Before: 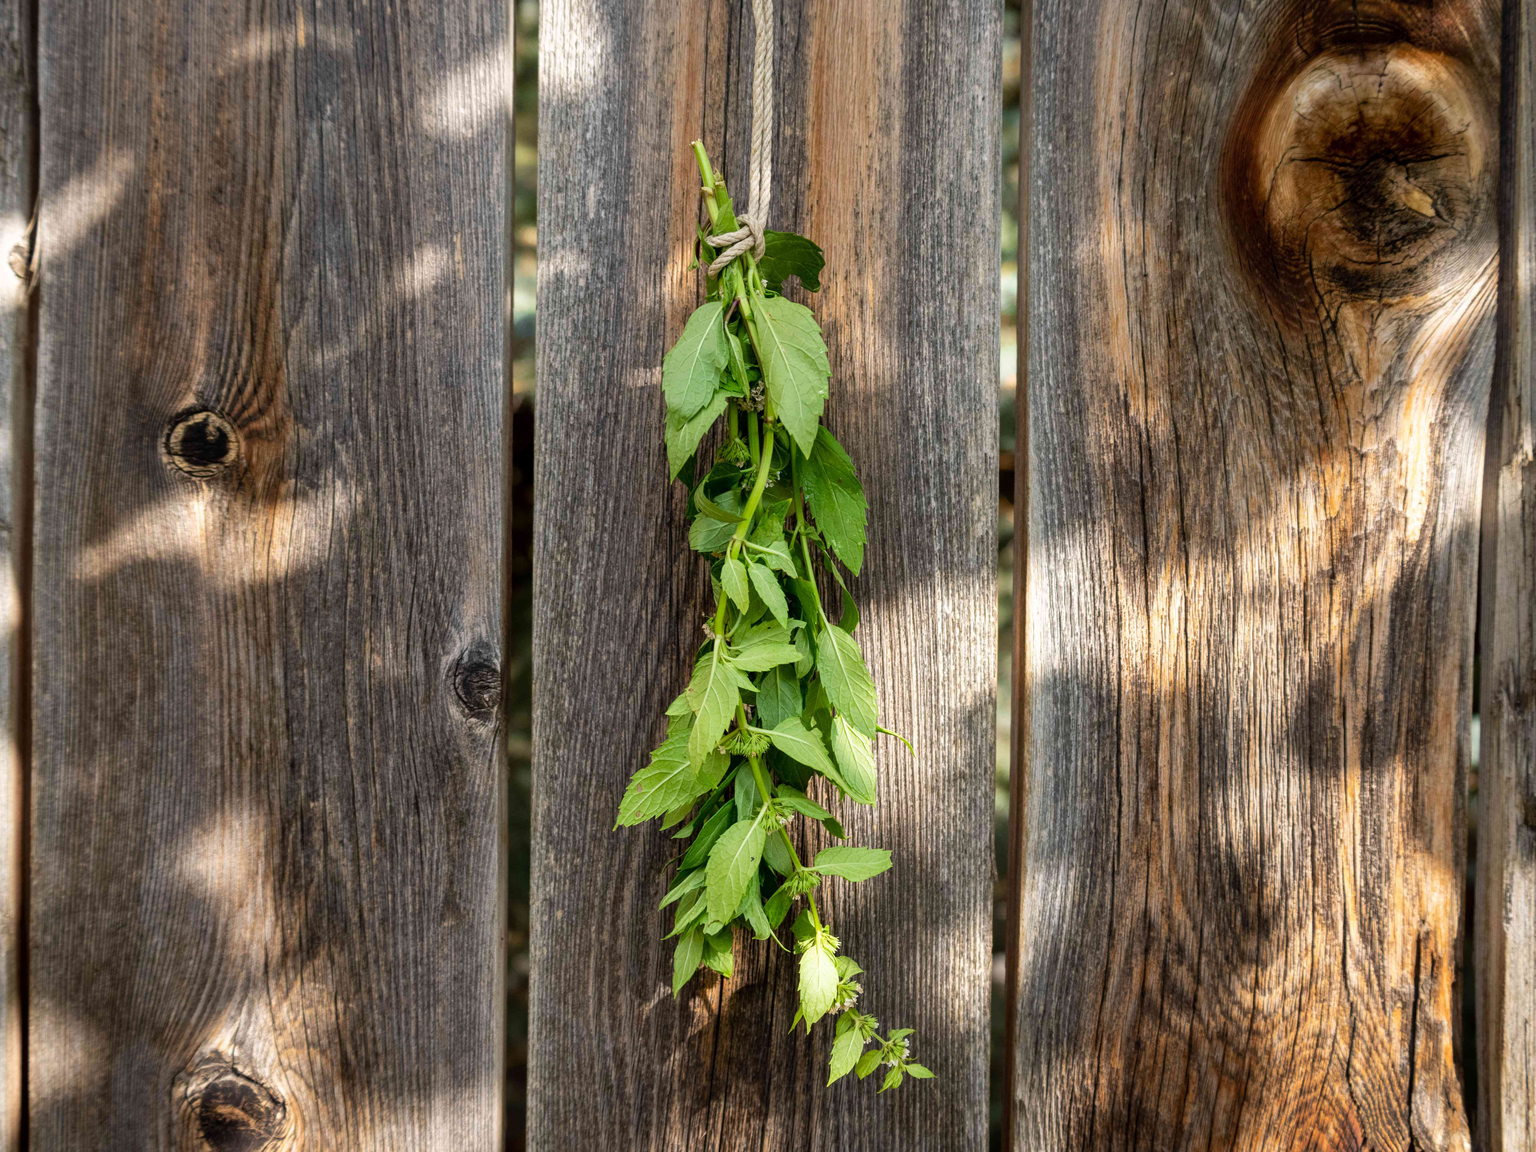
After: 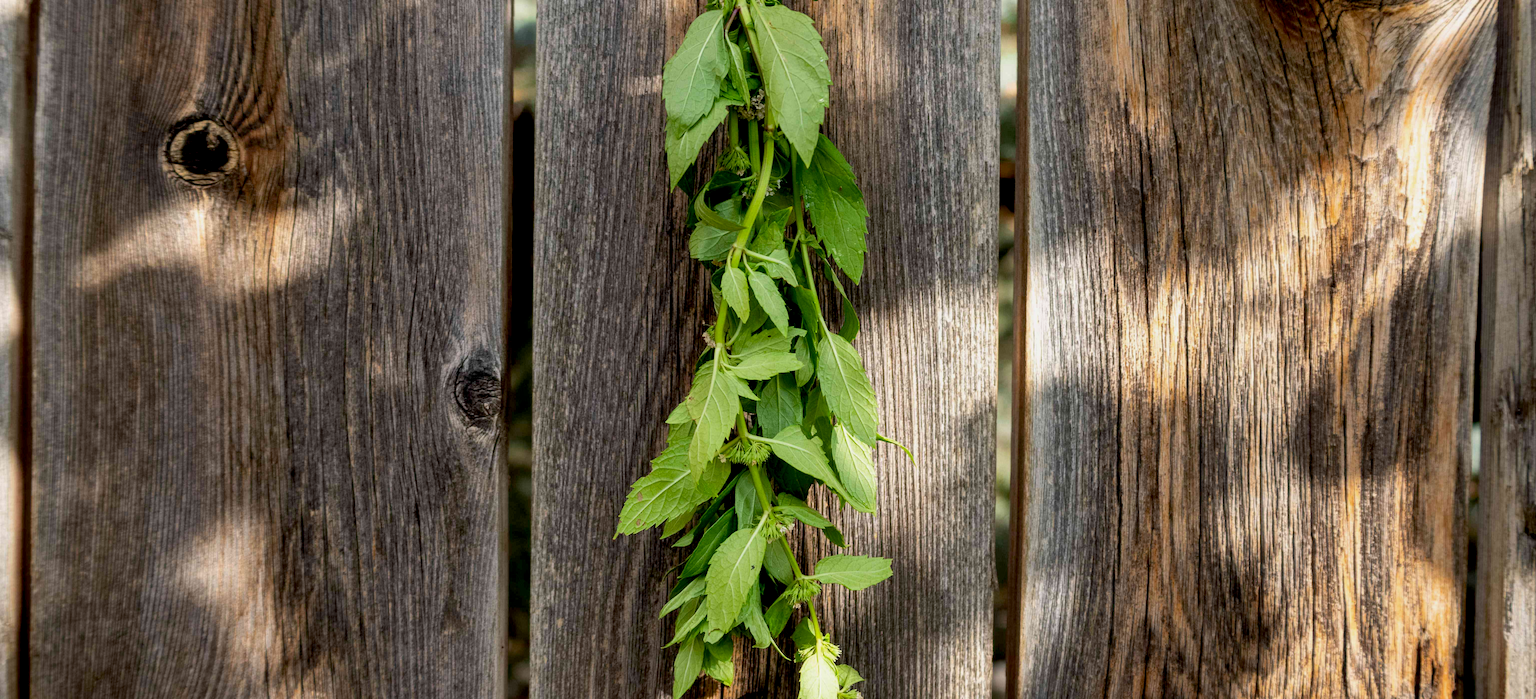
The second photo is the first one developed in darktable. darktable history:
rotate and perspective: automatic cropping original format, crop left 0, crop top 0
crop and rotate: top 25.357%, bottom 13.942%
exposure: black level correction 0.009, exposure -0.159 EV, compensate highlight preservation false
